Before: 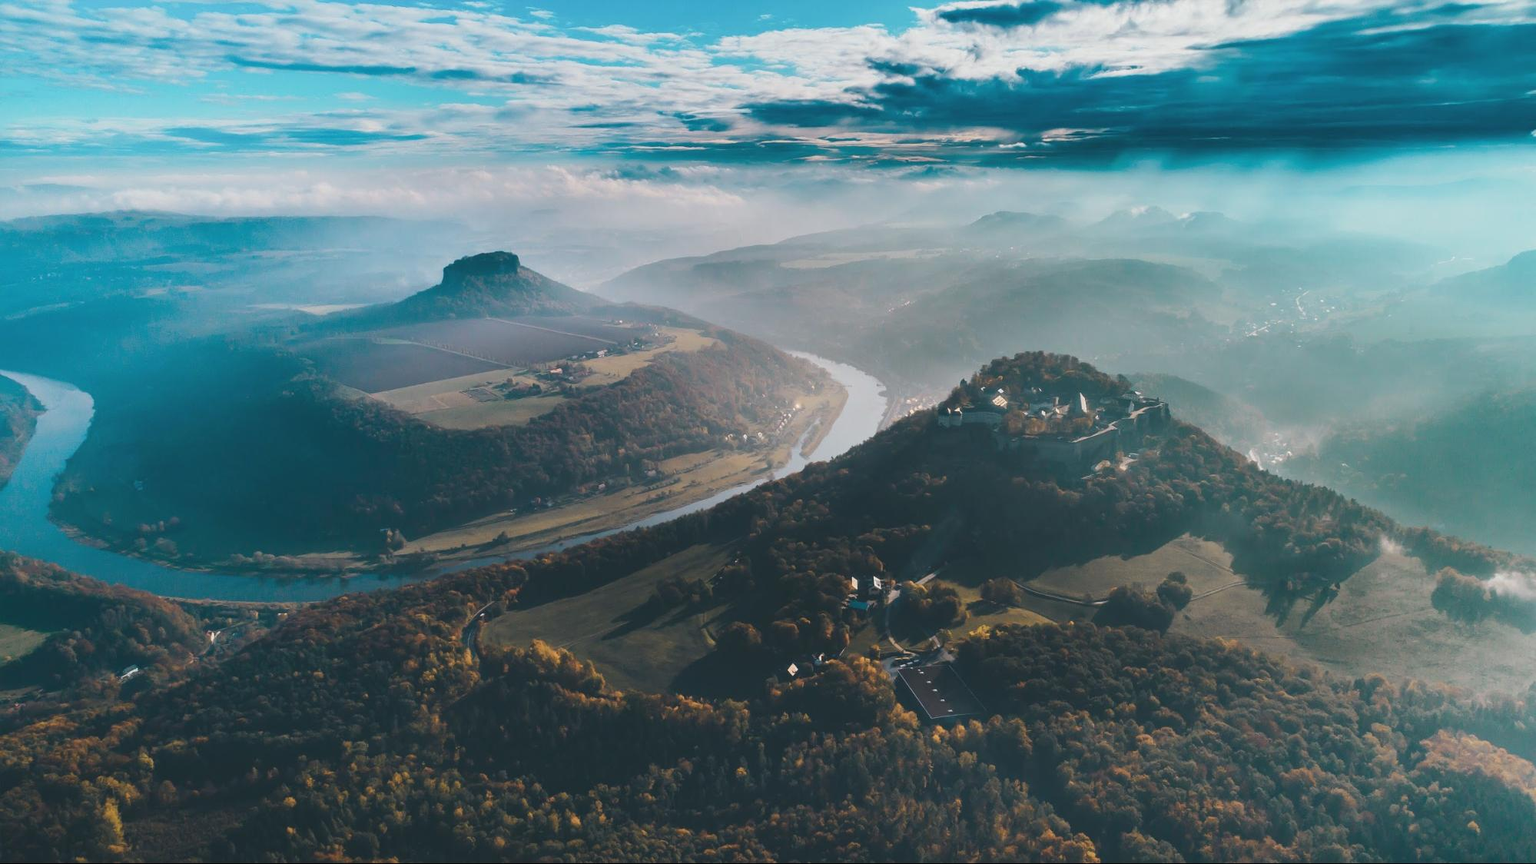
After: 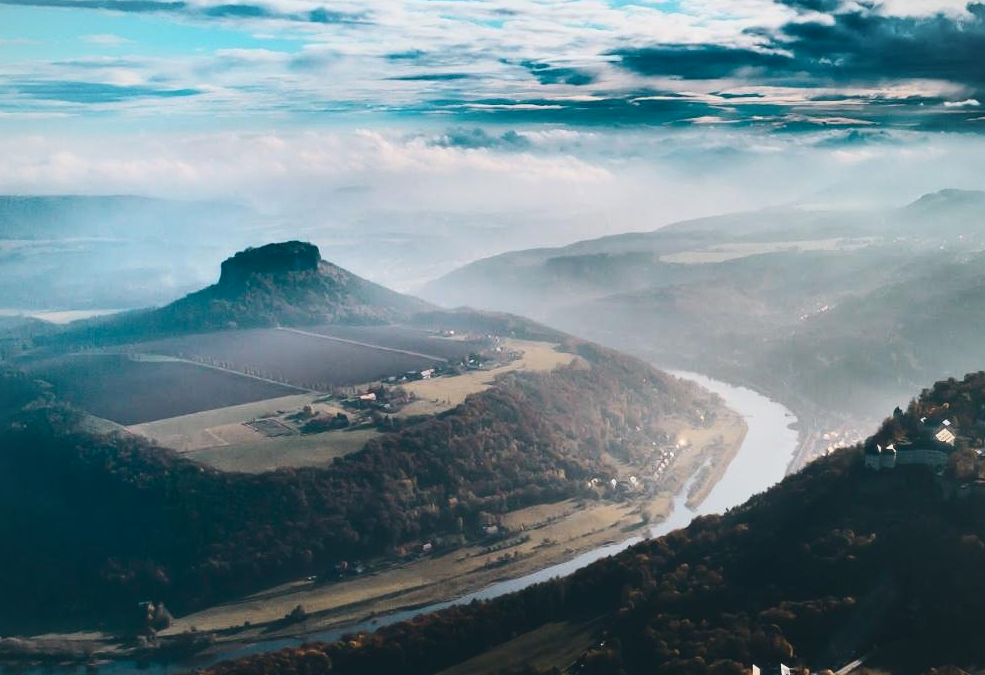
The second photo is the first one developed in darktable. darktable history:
crop: left 17.835%, top 7.675%, right 32.881%, bottom 32.213%
contrast brightness saturation: contrast 0.28
vignetting: fall-off radius 93.87%
